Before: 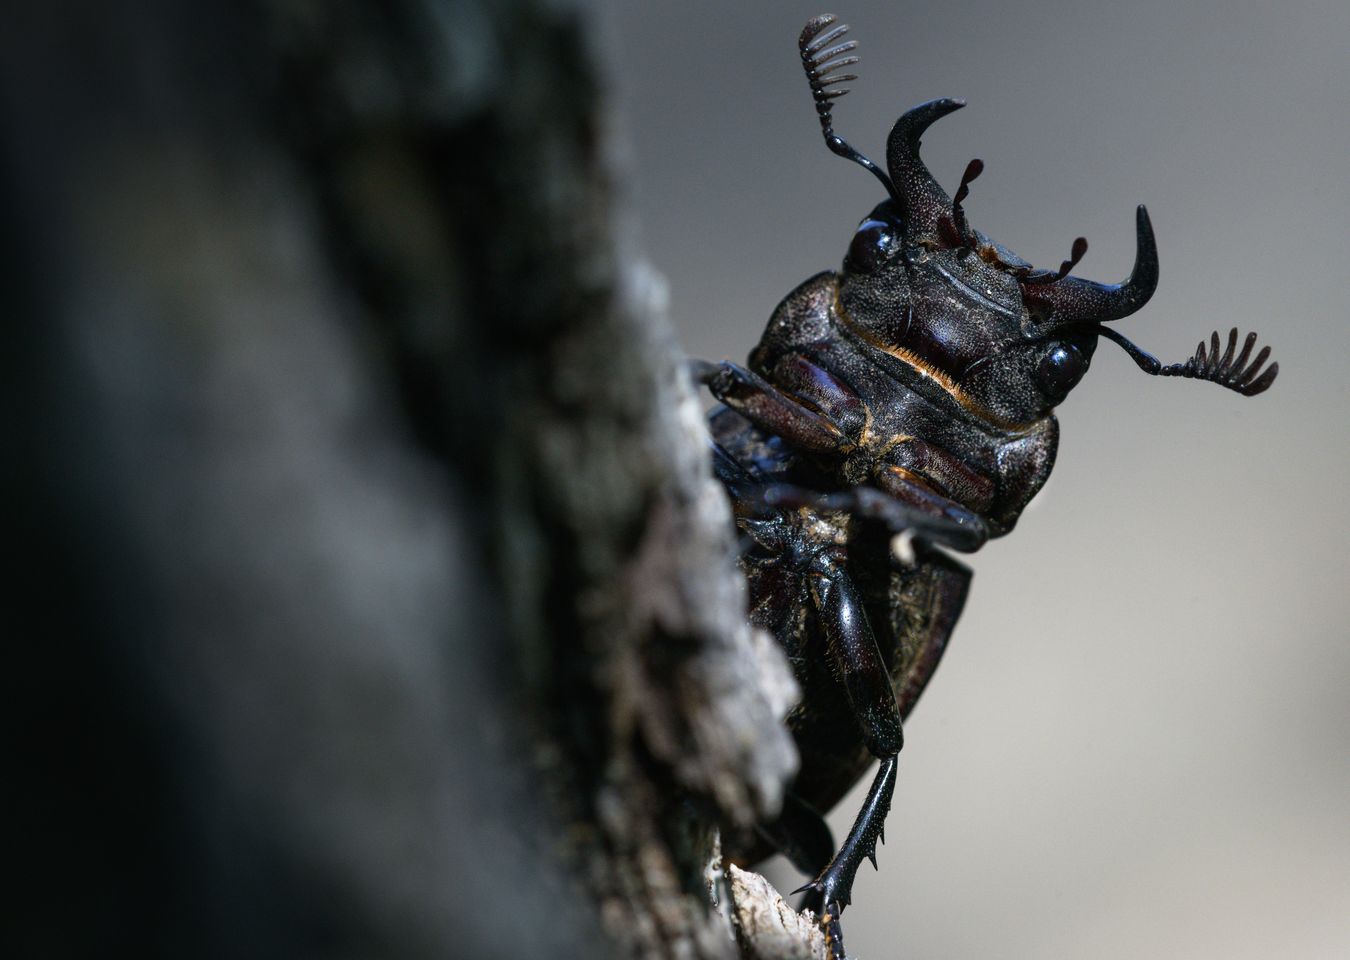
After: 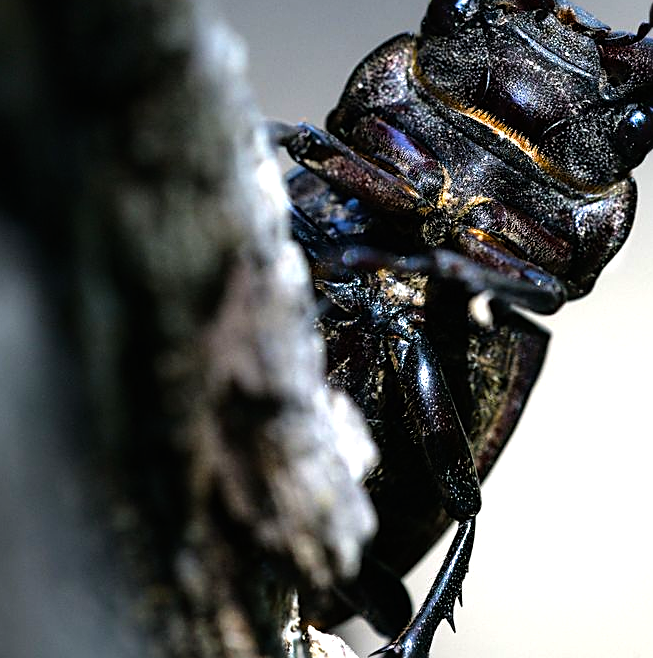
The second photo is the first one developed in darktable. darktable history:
color balance rgb: linear chroma grading › global chroma 14.484%, perceptual saturation grading › global saturation 8.838%, global vibrance 9.155%
sharpen: on, module defaults
crop: left 31.327%, top 24.794%, right 20.294%, bottom 6.575%
tone equalizer: -8 EV -1.09 EV, -7 EV -0.974 EV, -6 EV -0.86 EV, -5 EV -0.604 EV, -3 EV 0.58 EV, -2 EV 0.837 EV, -1 EV 1.01 EV, +0 EV 1.06 EV
